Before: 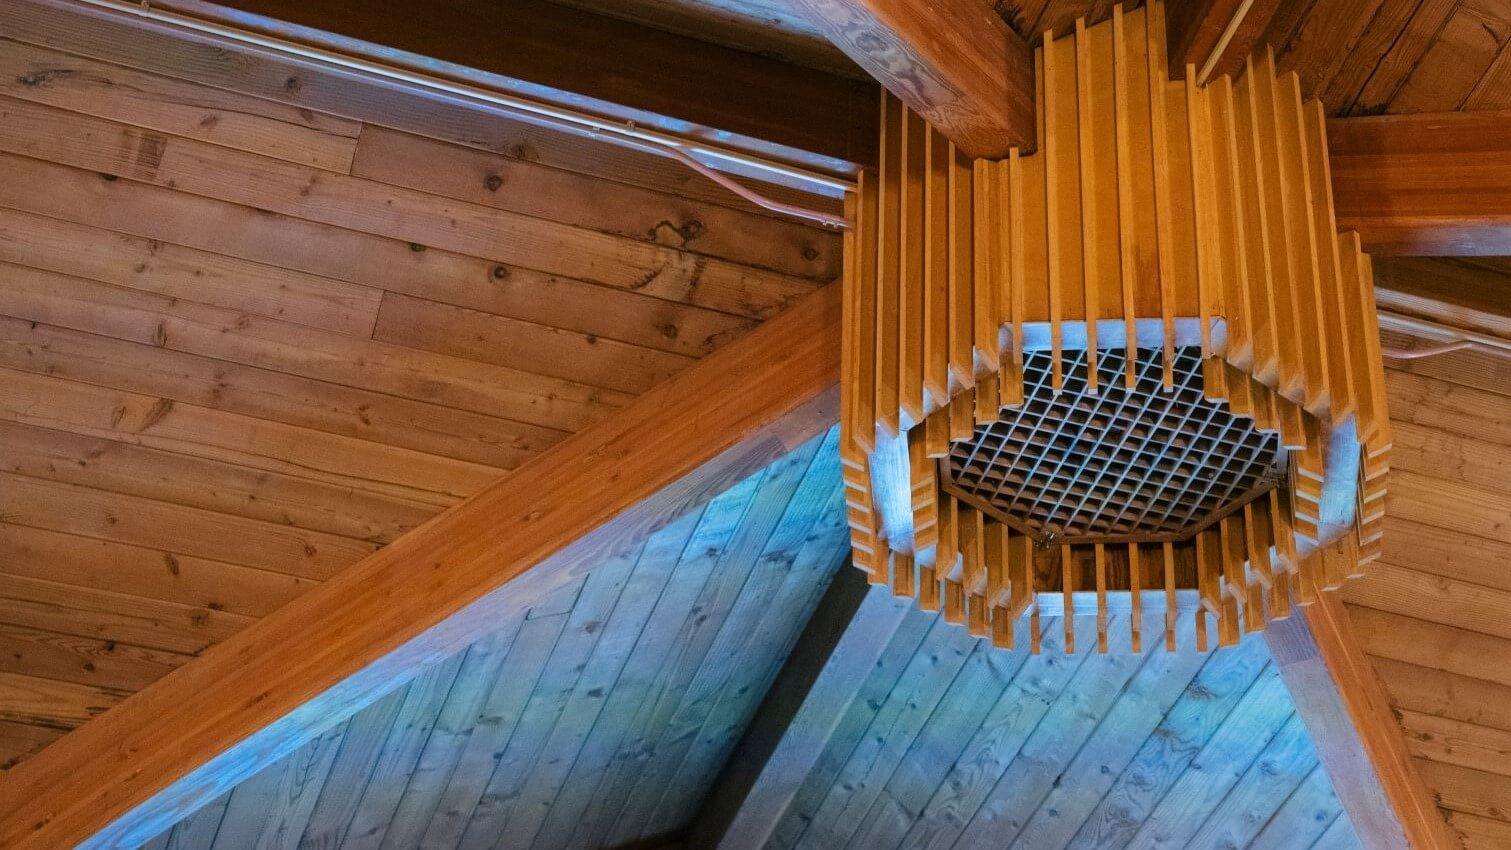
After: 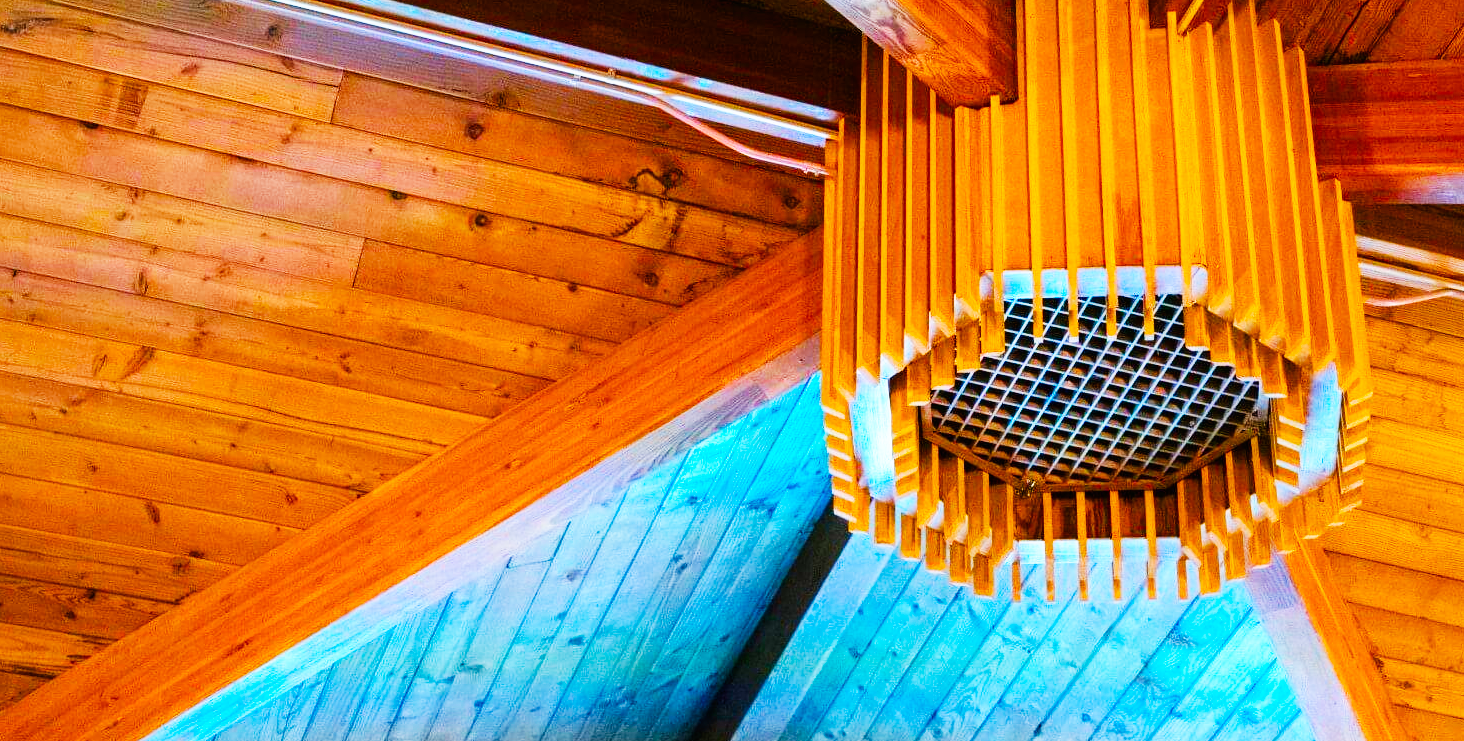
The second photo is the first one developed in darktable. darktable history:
base curve: curves: ch0 [(0, 0) (0.007, 0.004) (0.027, 0.03) (0.046, 0.07) (0.207, 0.54) (0.442, 0.872) (0.673, 0.972) (1, 1)], preserve colors none
crop: left 1.3%, top 6.12%, right 1.686%, bottom 6.654%
color balance rgb: power › luminance 3.123%, power › hue 233.35°, linear chroma grading › global chroma 14.846%, perceptual saturation grading › global saturation 30.669%, global vibrance 20%
